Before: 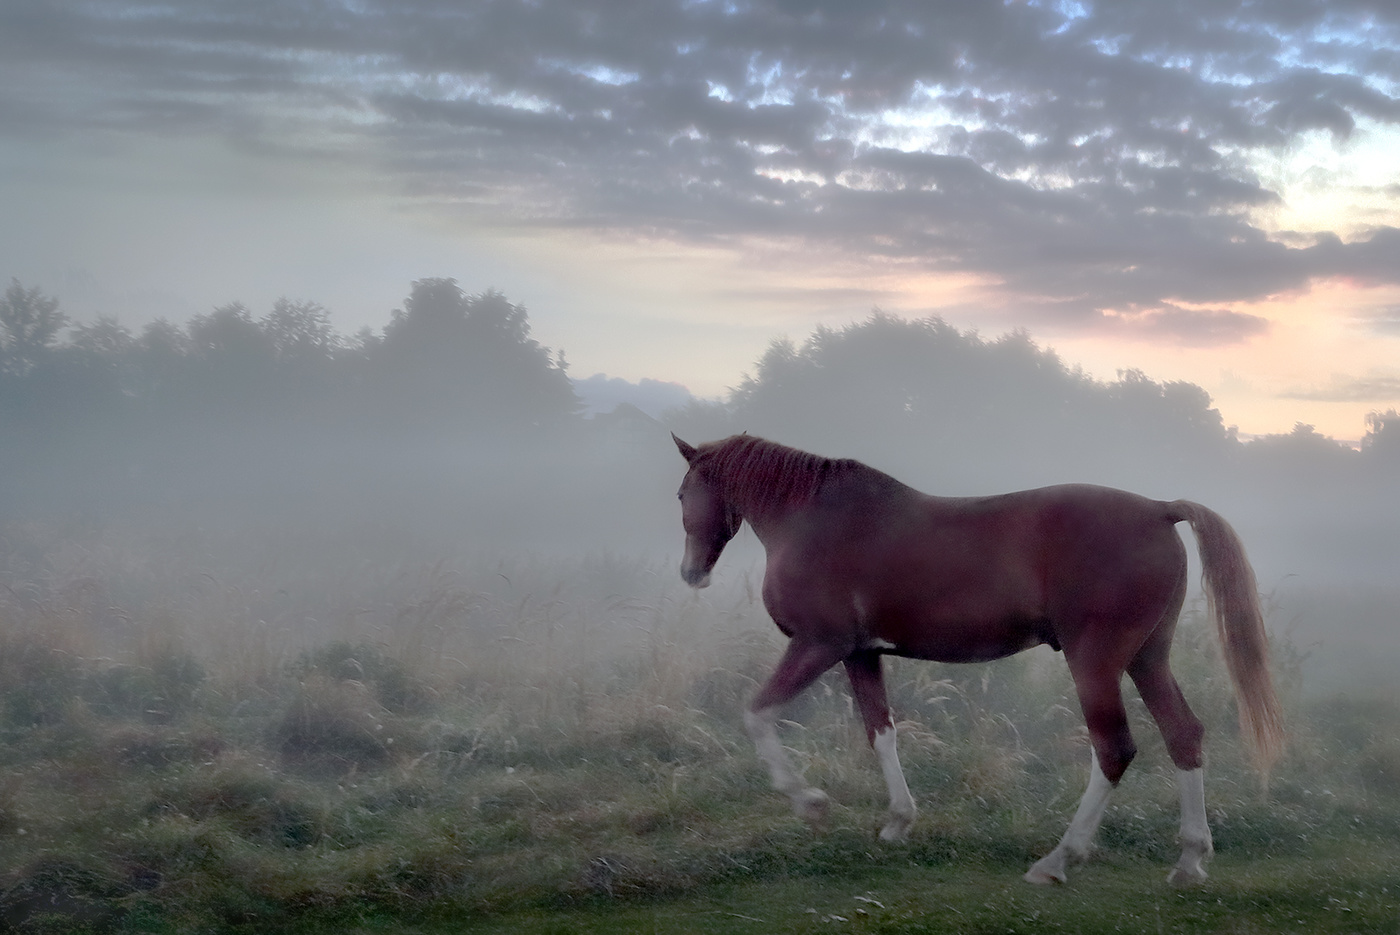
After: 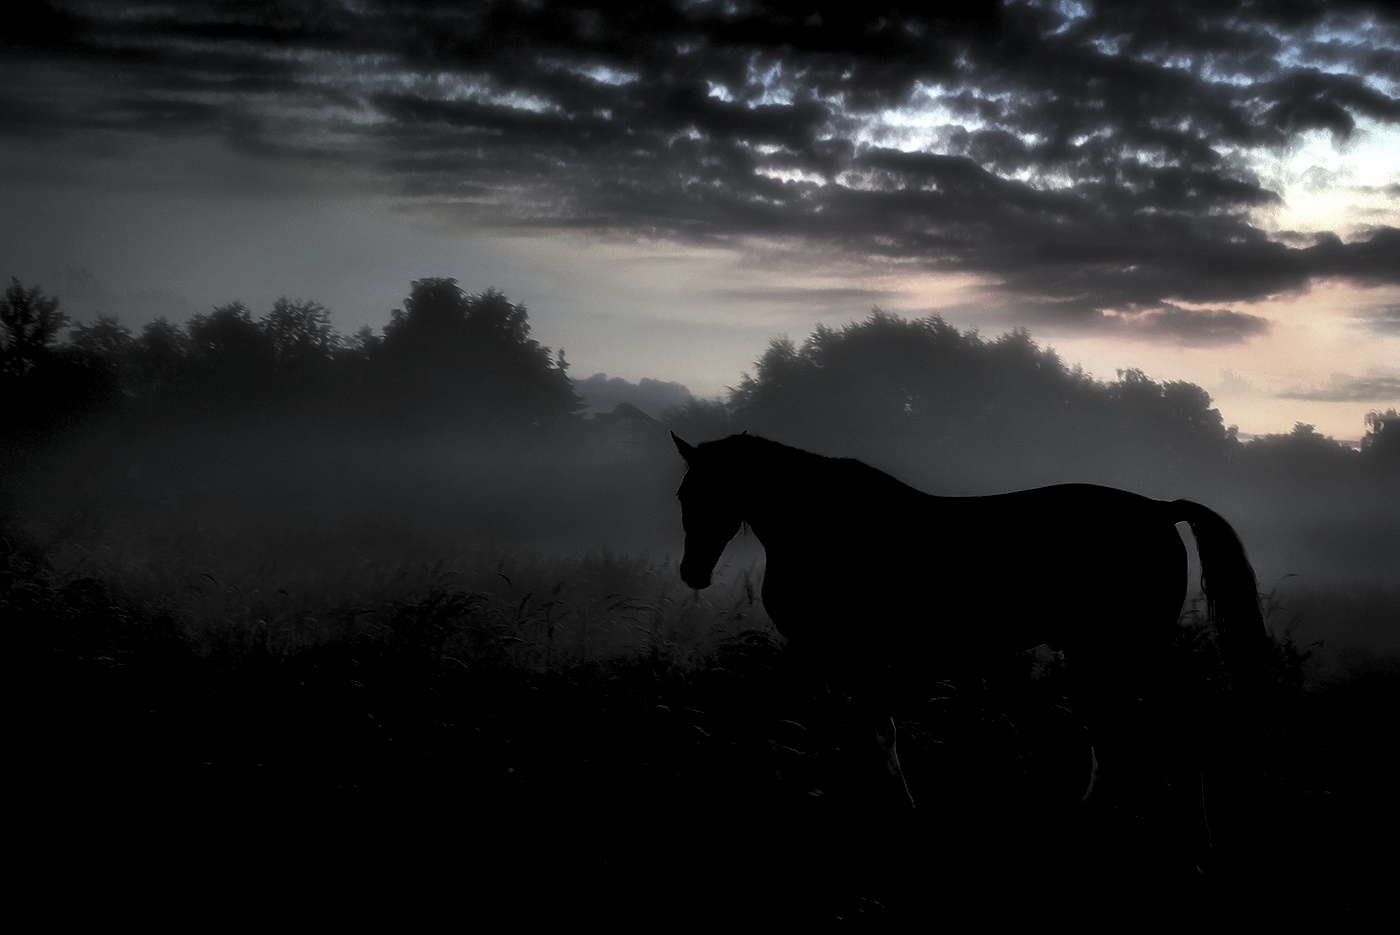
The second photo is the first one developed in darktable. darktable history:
levels: levels [0.514, 0.759, 1]
rotate and perspective: crop left 0, crop top 0
